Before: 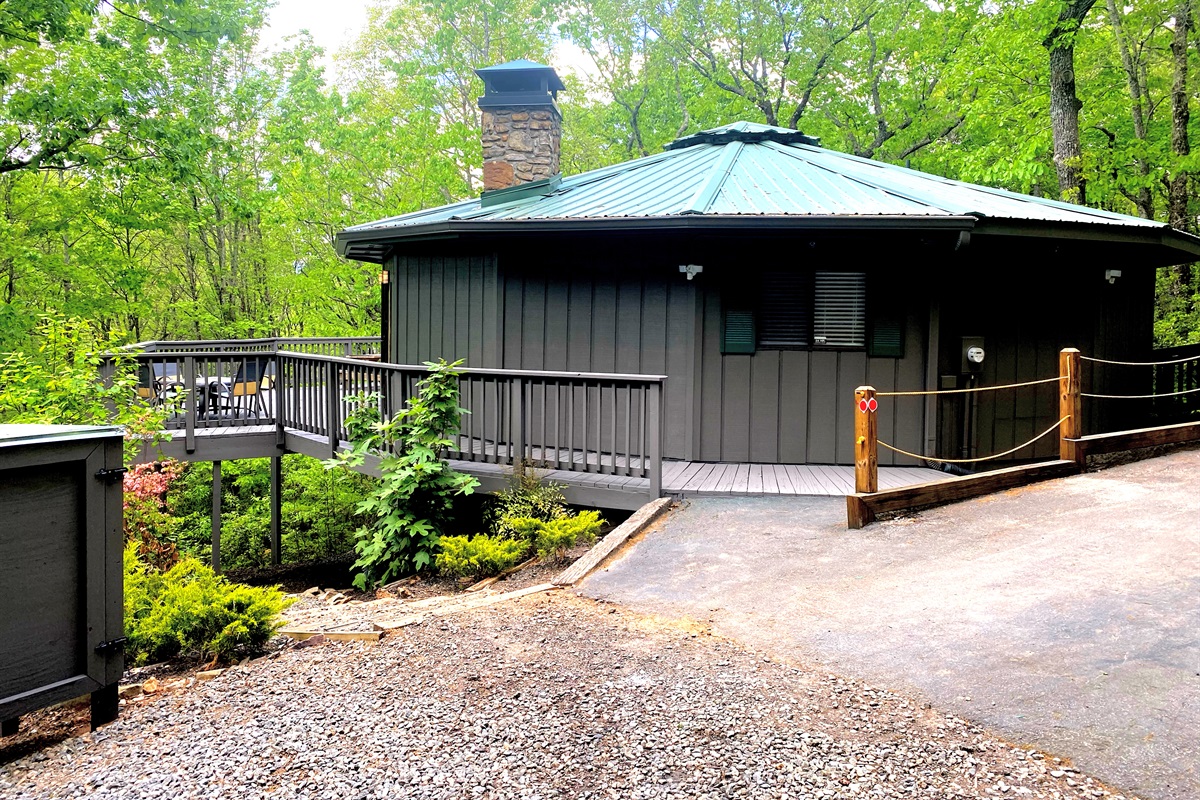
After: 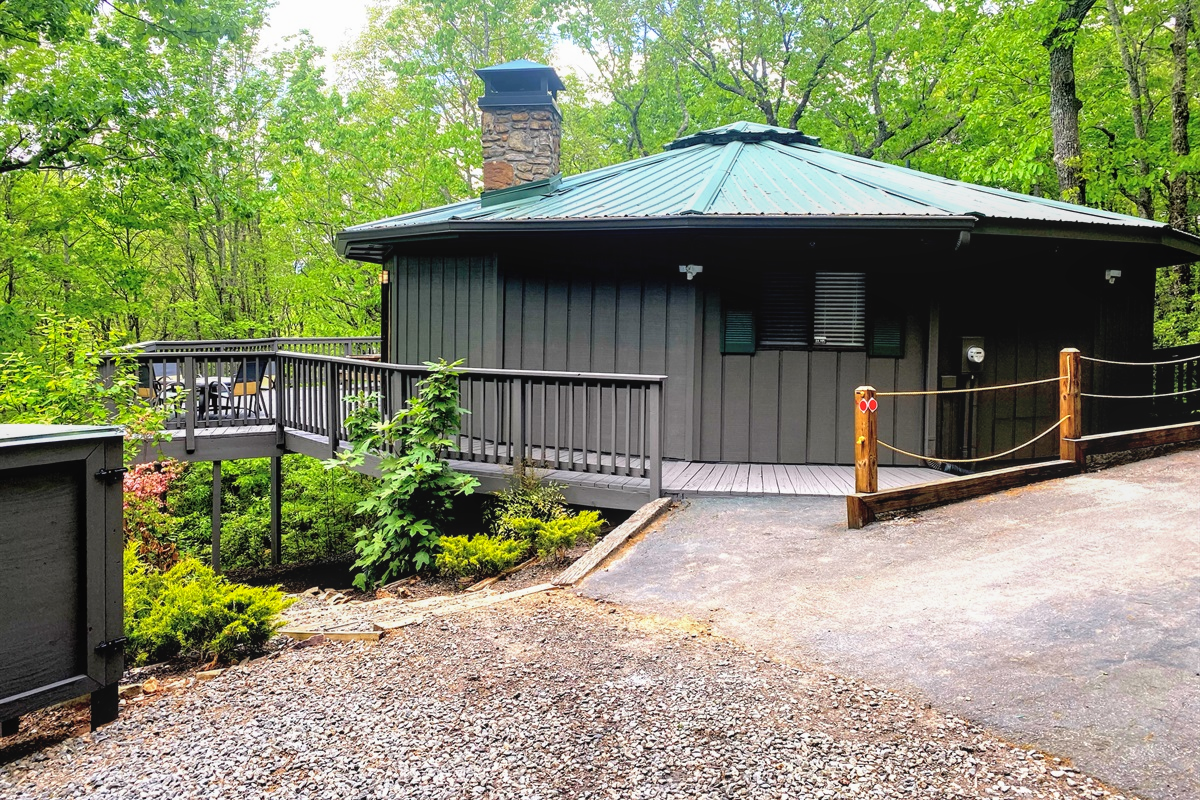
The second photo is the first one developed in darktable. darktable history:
local contrast: detail 110%
shadows and highlights: shadows 37.27, highlights -28.18, soften with gaussian
